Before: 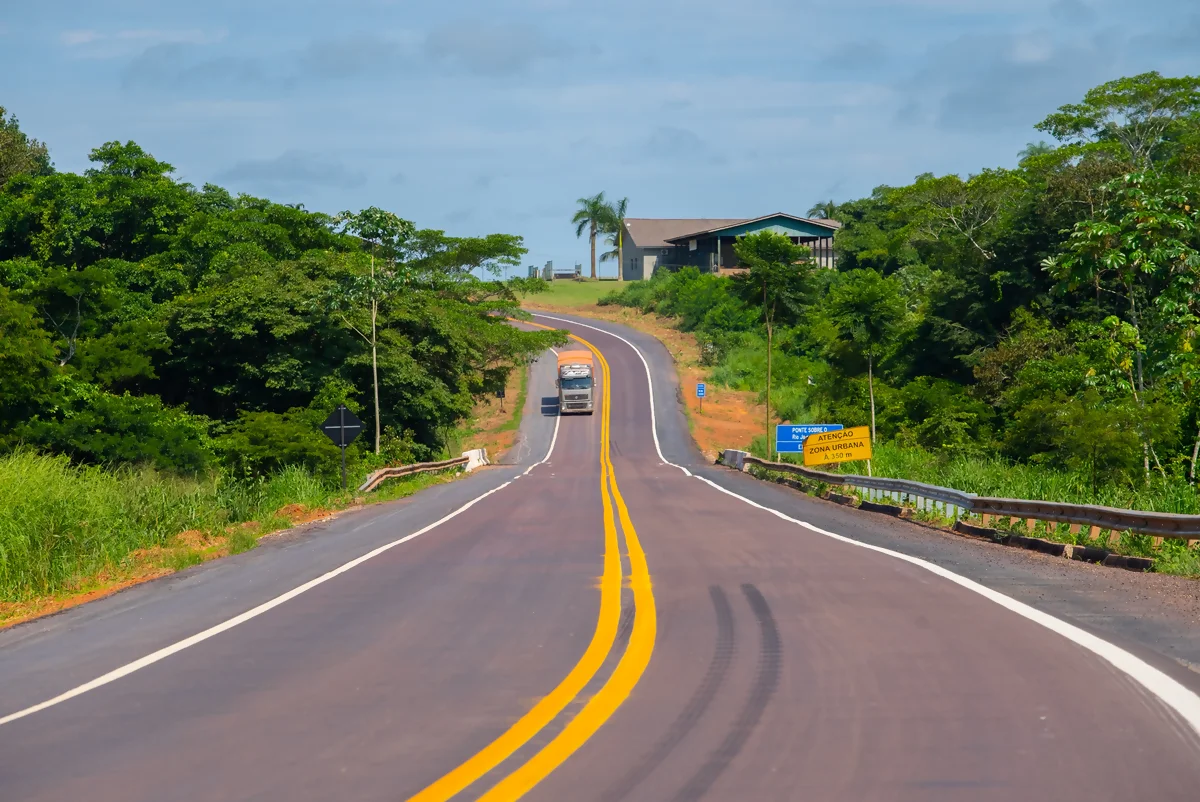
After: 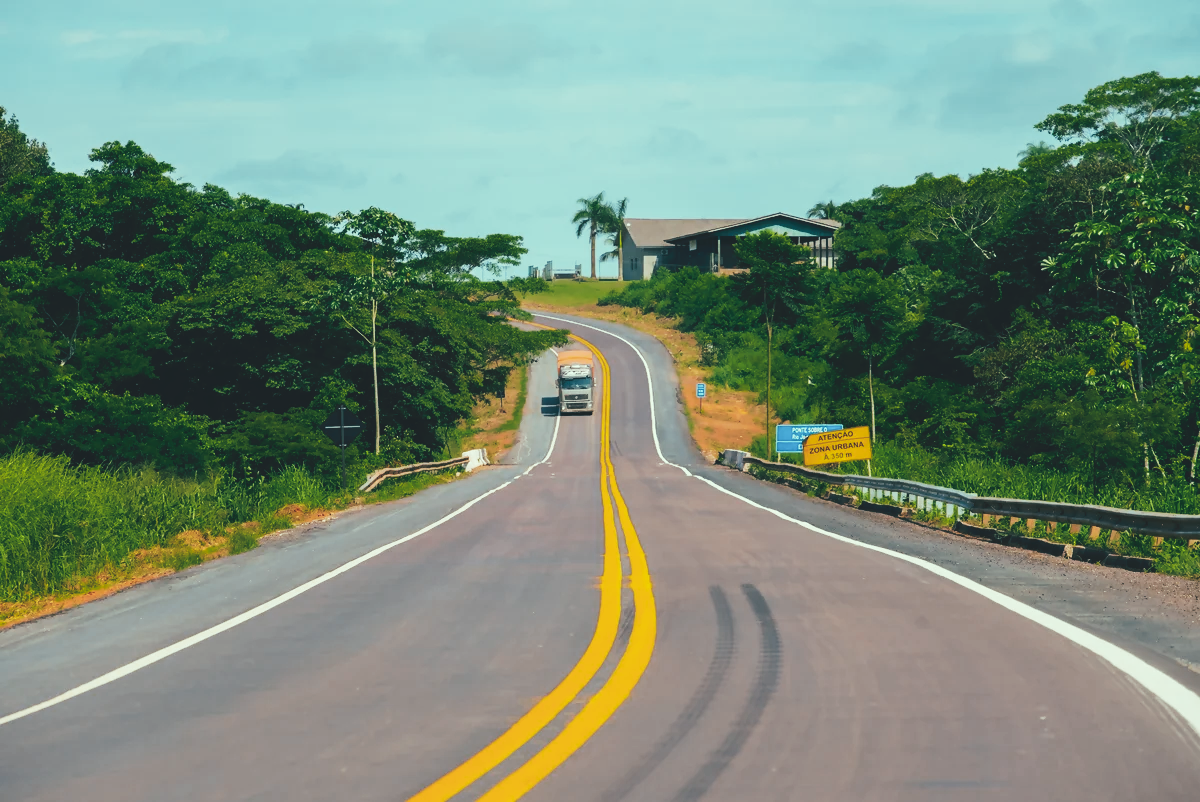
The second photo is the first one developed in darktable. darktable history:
tone curve: curves: ch0 [(0, 0) (0.003, 0.117) (0.011, 0.118) (0.025, 0.123) (0.044, 0.13) (0.069, 0.137) (0.1, 0.149) (0.136, 0.157) (0.177, 0.184) (0.224, 0.217) (0.277, 0.257) (0.335, 0.324) (0.399, 0.406) (0.468, 0.511) (0.543, 0.609) (0.623, 0.712) (0.709, 0.8) (0.801, 0.877) (0.898, 0.938) (1, 1)], preserve colors none
color look up table: target L [95.78, 90.16, 87.85, 64.99, 62.15, 57.09, 49.89, 45.49, 48.03, 36.39, 14.41, 200.41, 79.2, 74.59, 68.08, 66.08, 56.46, 49.92, 48.96, 47.26, 28.52, 22.13, 2.802, 92.85, 78.18, 82.31, 61.97, 69.45, 58.41, 74.81, 69.31, 54.64, 48.93, 49.48, 57.79, 45.65, 34.71, 35.25, 33.09, 39.79, 7.997, 5.429, 91.89, 91.43, 72.09, 67.27, 47.5, 42.05, 20.64], target a [-12.93, -36.5, -48.12, -45.41, -16, -46.06, -19.92, -33.09, -30.04, -19.81, -32.99, 0, -5.621, 16.35, 23.23, 23.37, 41.5, 63.8, 6.208, 51.97, 12.88, 26.91, -7.212, -10.49, 13.96, -0.697, -9.485, 31.63, 5.075, 14.8, -15.22, 45.58, 32.14, 7.059, 1.906, 27.93, -6.252, 22.7, 21.09, 5.348, -16.31, -15.44, -48.76, -33.38, -42.34, -18.16, -22.48, -11.4, -20.15], target b [12.58, 69.5, 26.34, 30.69, 31.12, 45.44, 42.02, 26.74, 11.64, 28.58, 5.297, 0, 57.97, 12.39, 32.54, 52.5, 16.63, 18.2, 18.85, 38.87, 21.46, 11.94, -8.591, 4.753, -3.194, -10.88, -20.38, -20.04, -5.492, -21.39, -28.84, -8.392, -18.1, -25.55, -48.43, -40.56, -1.059, -1.027, -29.62, -45.41, -25.84, -8.06, 4.537, 5.475, -11.97, 1.336, -6.153, -20.7, -10.22], num patches 49
